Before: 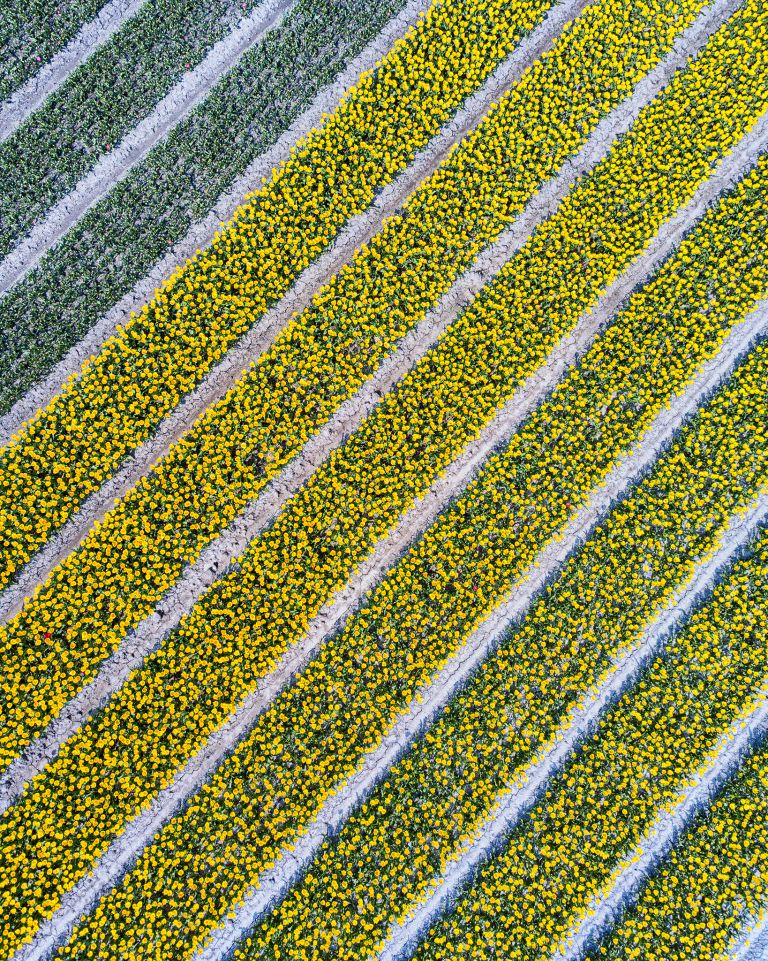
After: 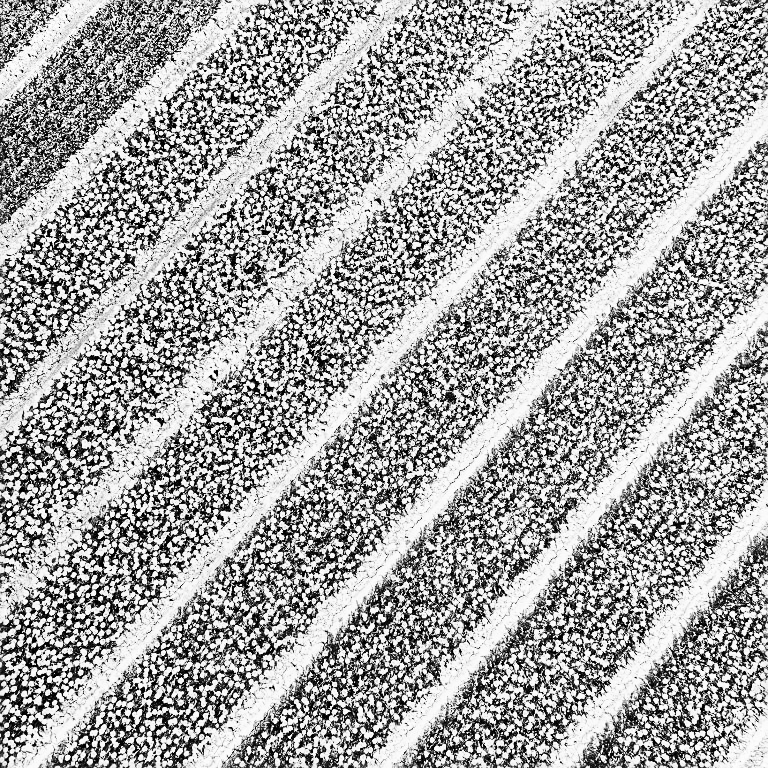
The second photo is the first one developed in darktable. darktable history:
monochrome: on, module defaults
base curve: curves: ch0 [(0, 0) (0.028, 0.03) (0.121, 0.232) (0.46, 0.748) (0.859, 0.968) (1, 1)], preserve colors none
crop and rotate: top 19.998%
sharpen: amount 0.478
contrast brightness saturation: contrast 0.28
